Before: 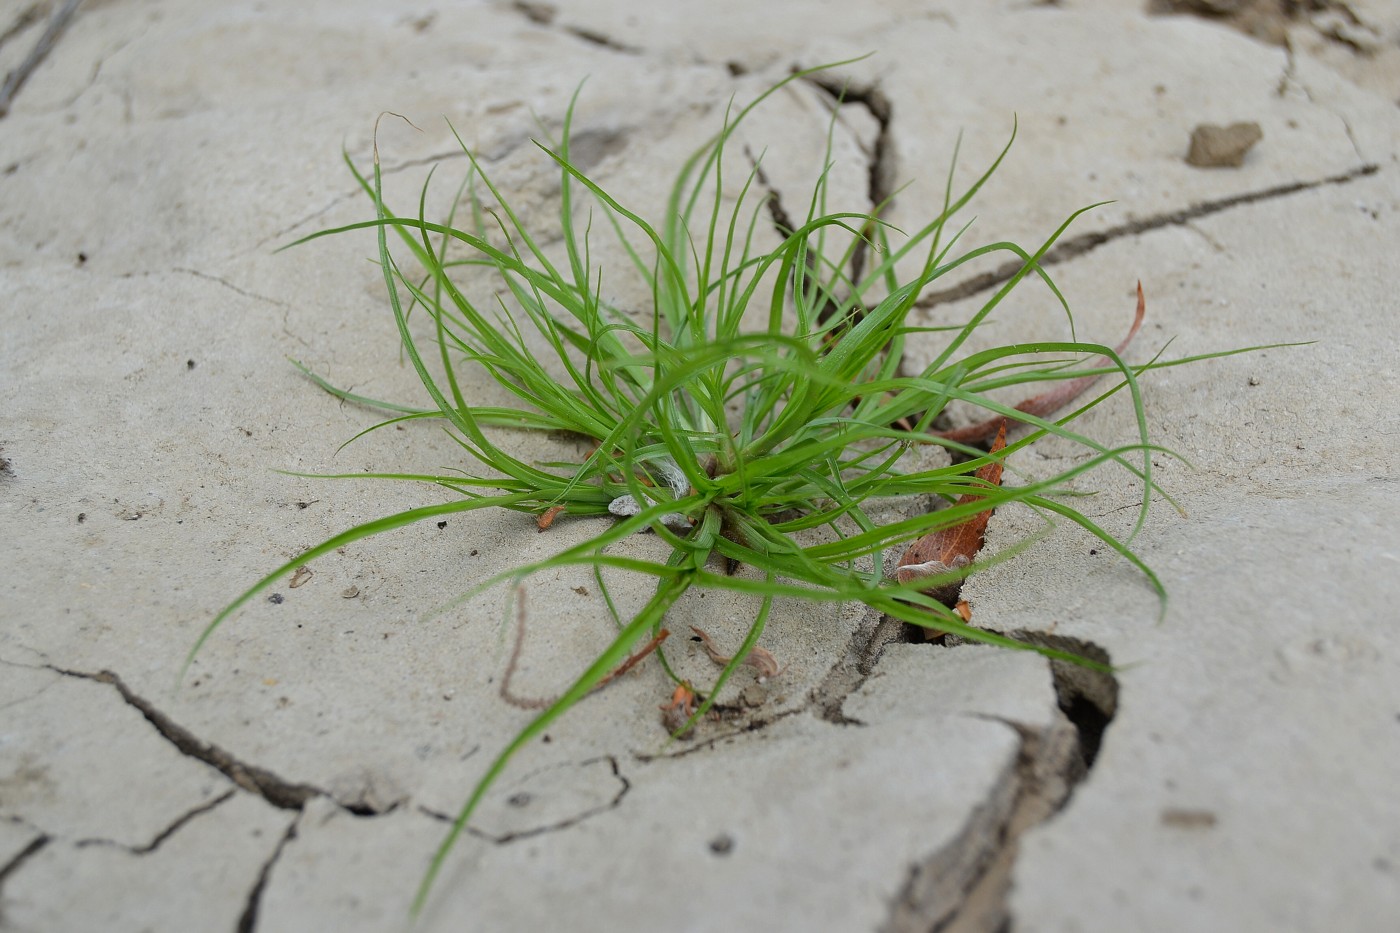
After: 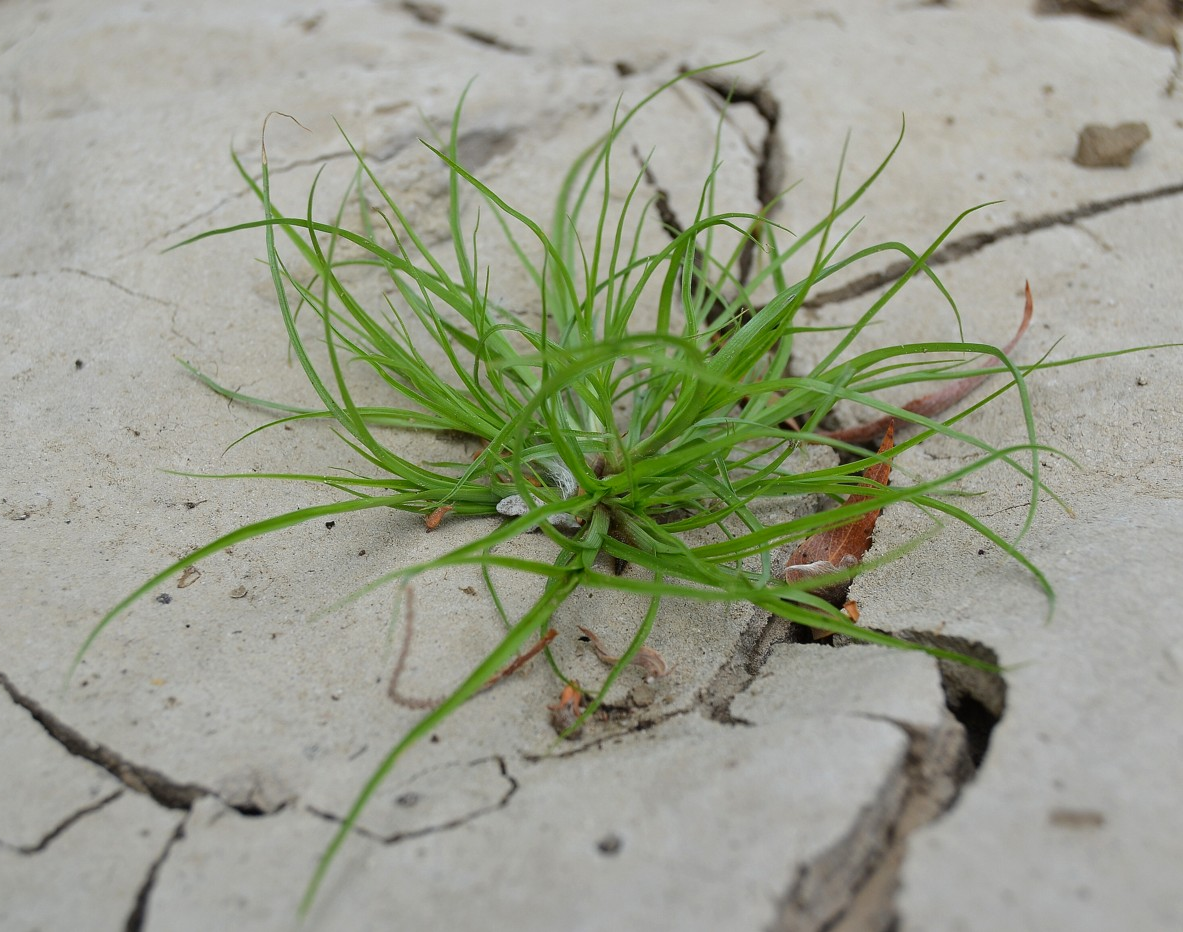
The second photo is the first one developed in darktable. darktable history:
crop: left 8.019%, right 7.415%
